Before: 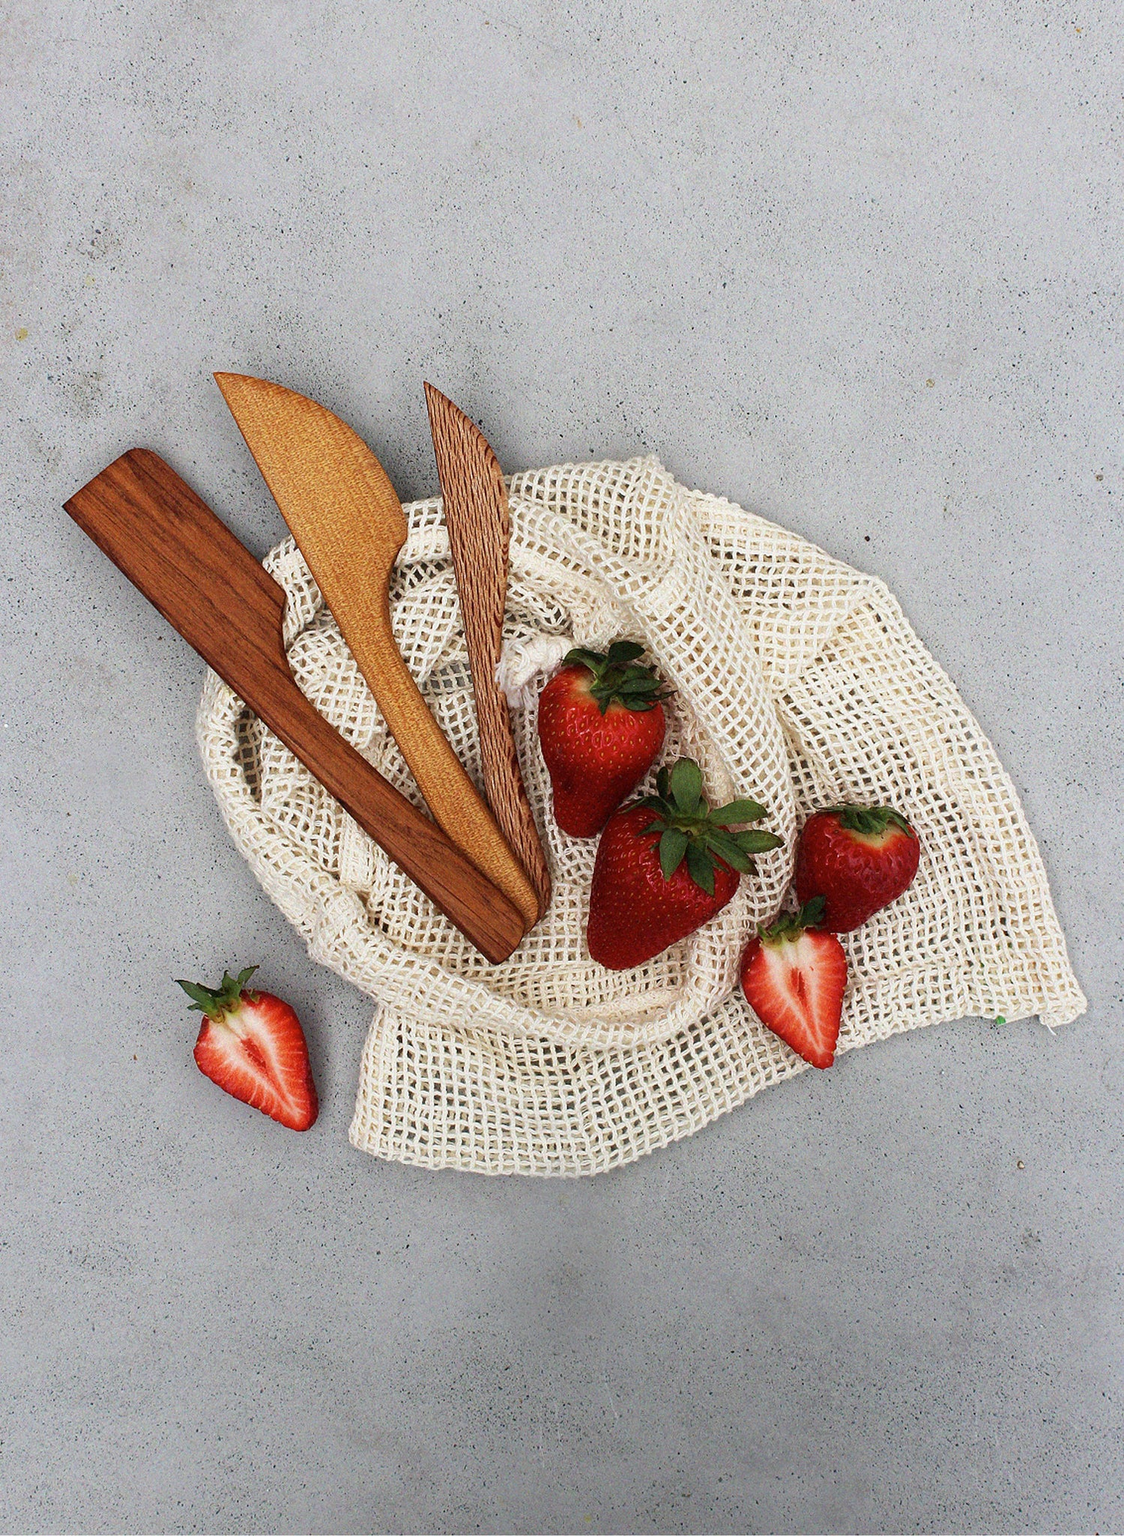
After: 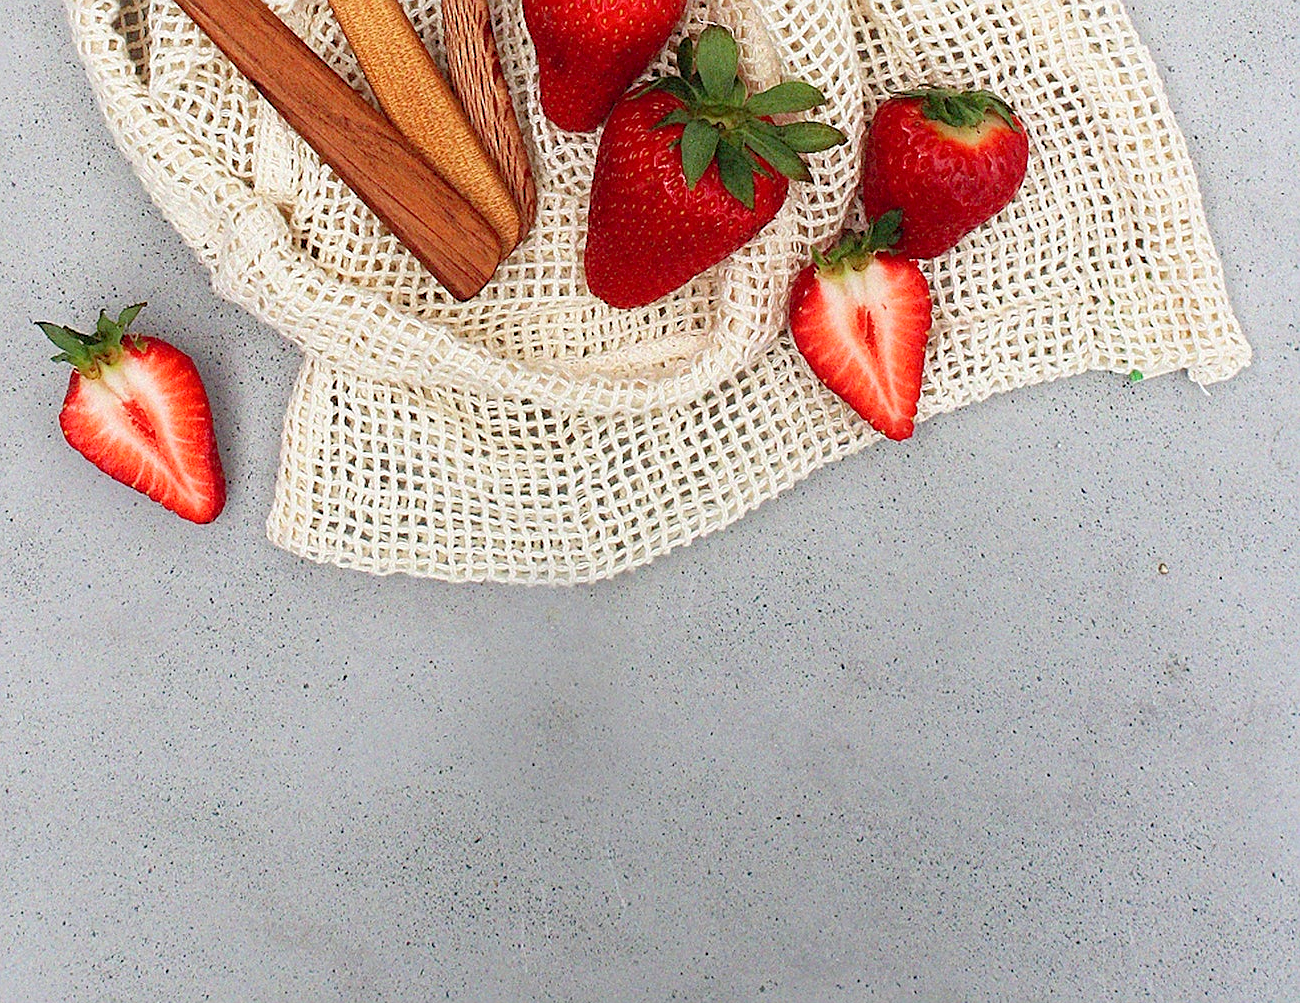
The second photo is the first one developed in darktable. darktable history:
crop and rotate: left 13.306%, top 48.129%, bottom 2.928%
levels: levels [0, 0.43, 0.984]
sharpen: on, module defaults
